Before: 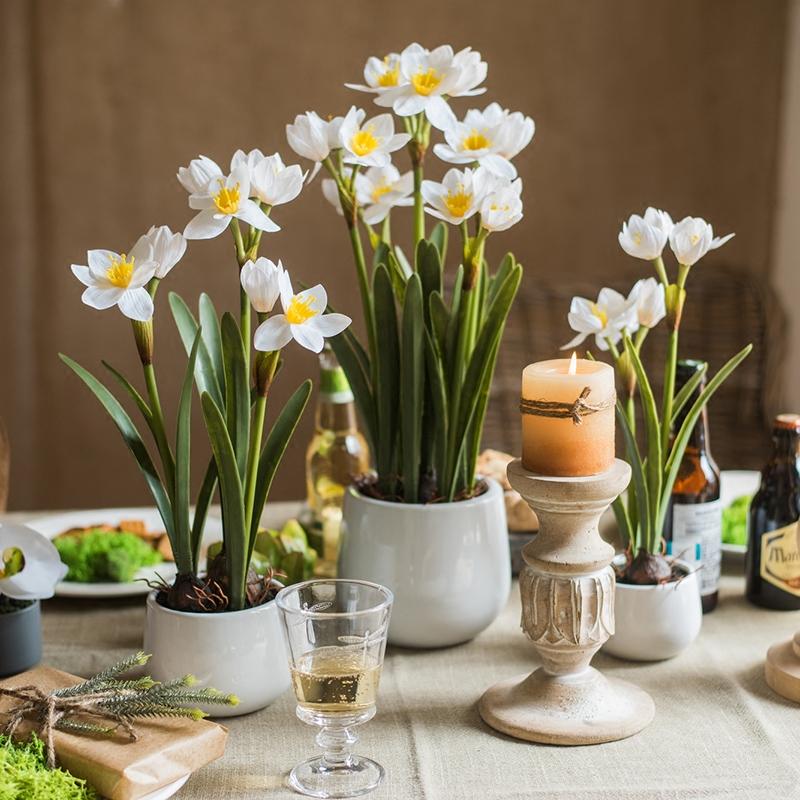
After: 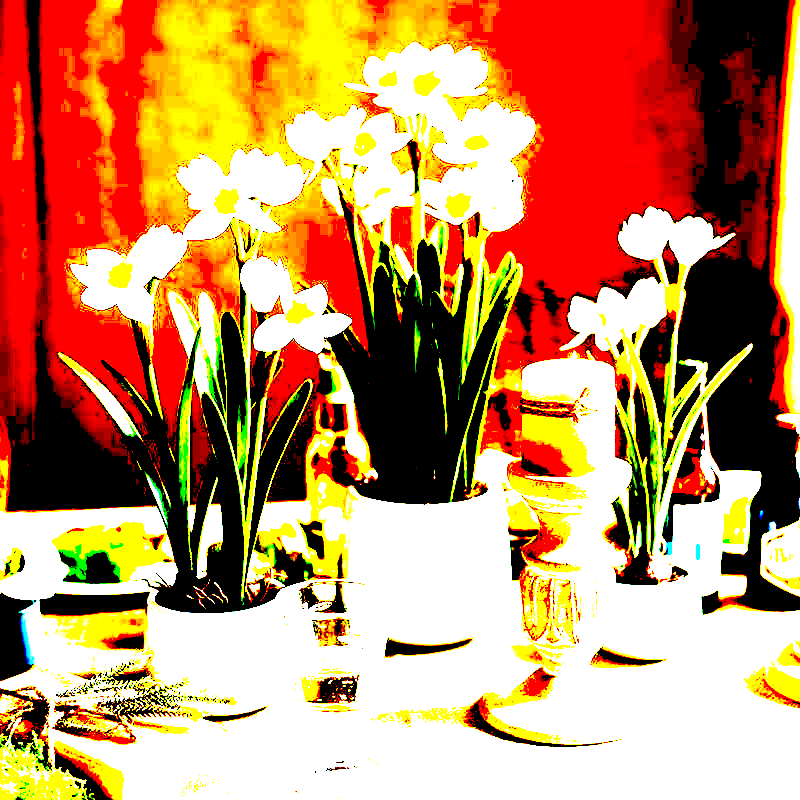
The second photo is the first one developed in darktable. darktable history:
exposure: black level correction 0.098, exposure 3.083 EV, compensate highlight preservation false
